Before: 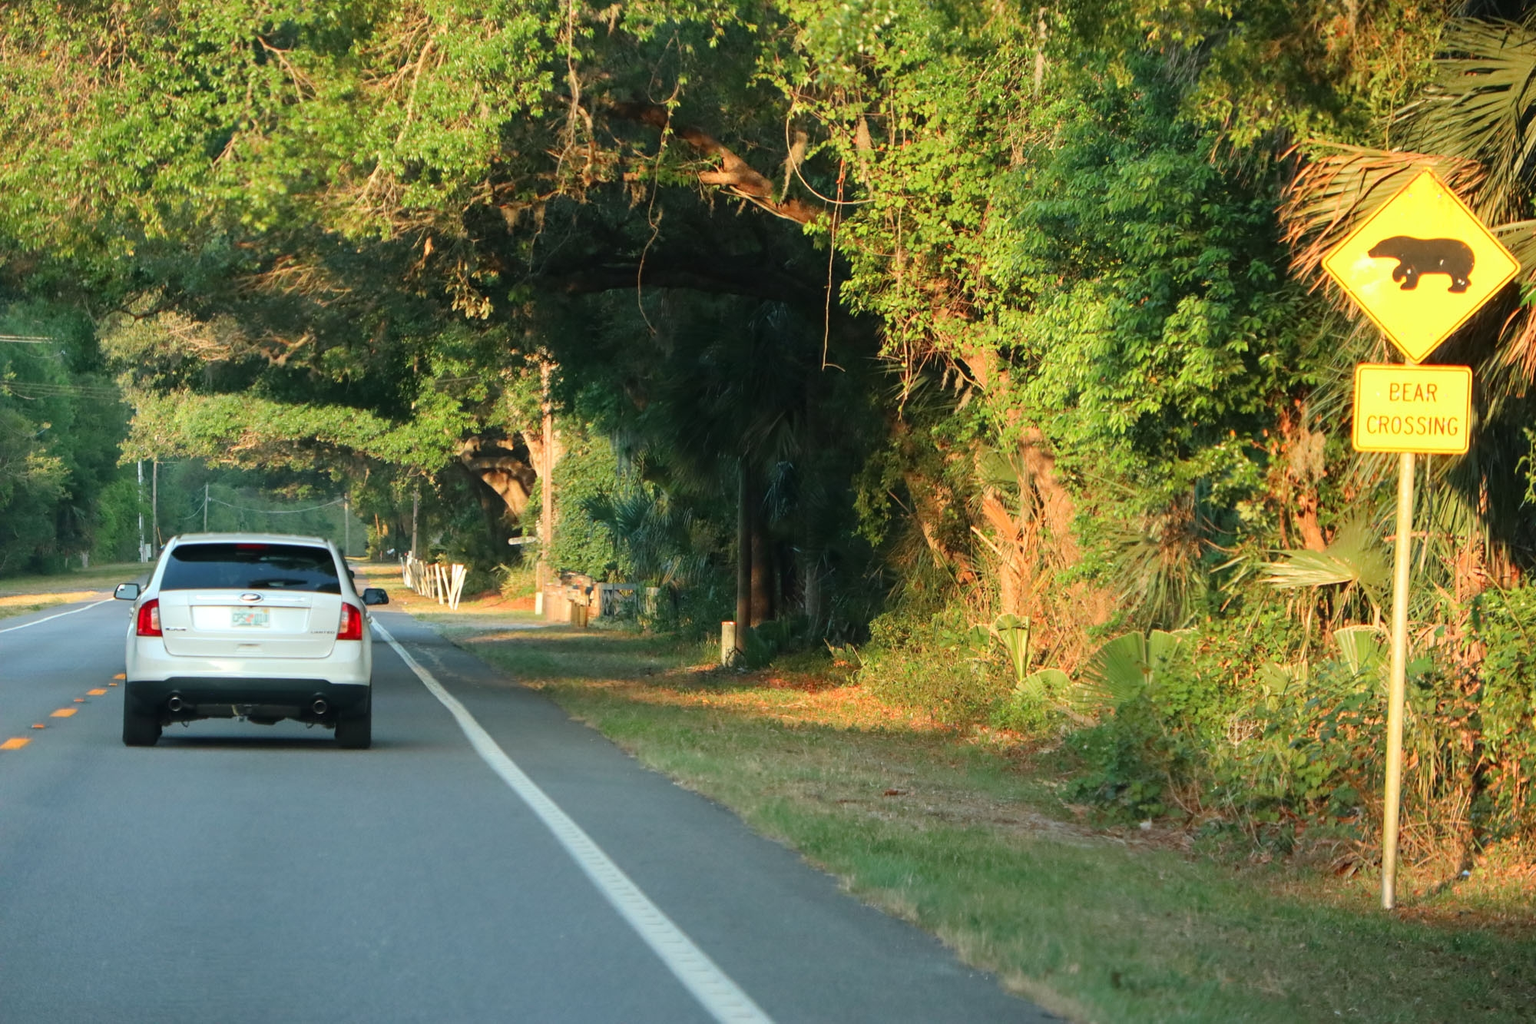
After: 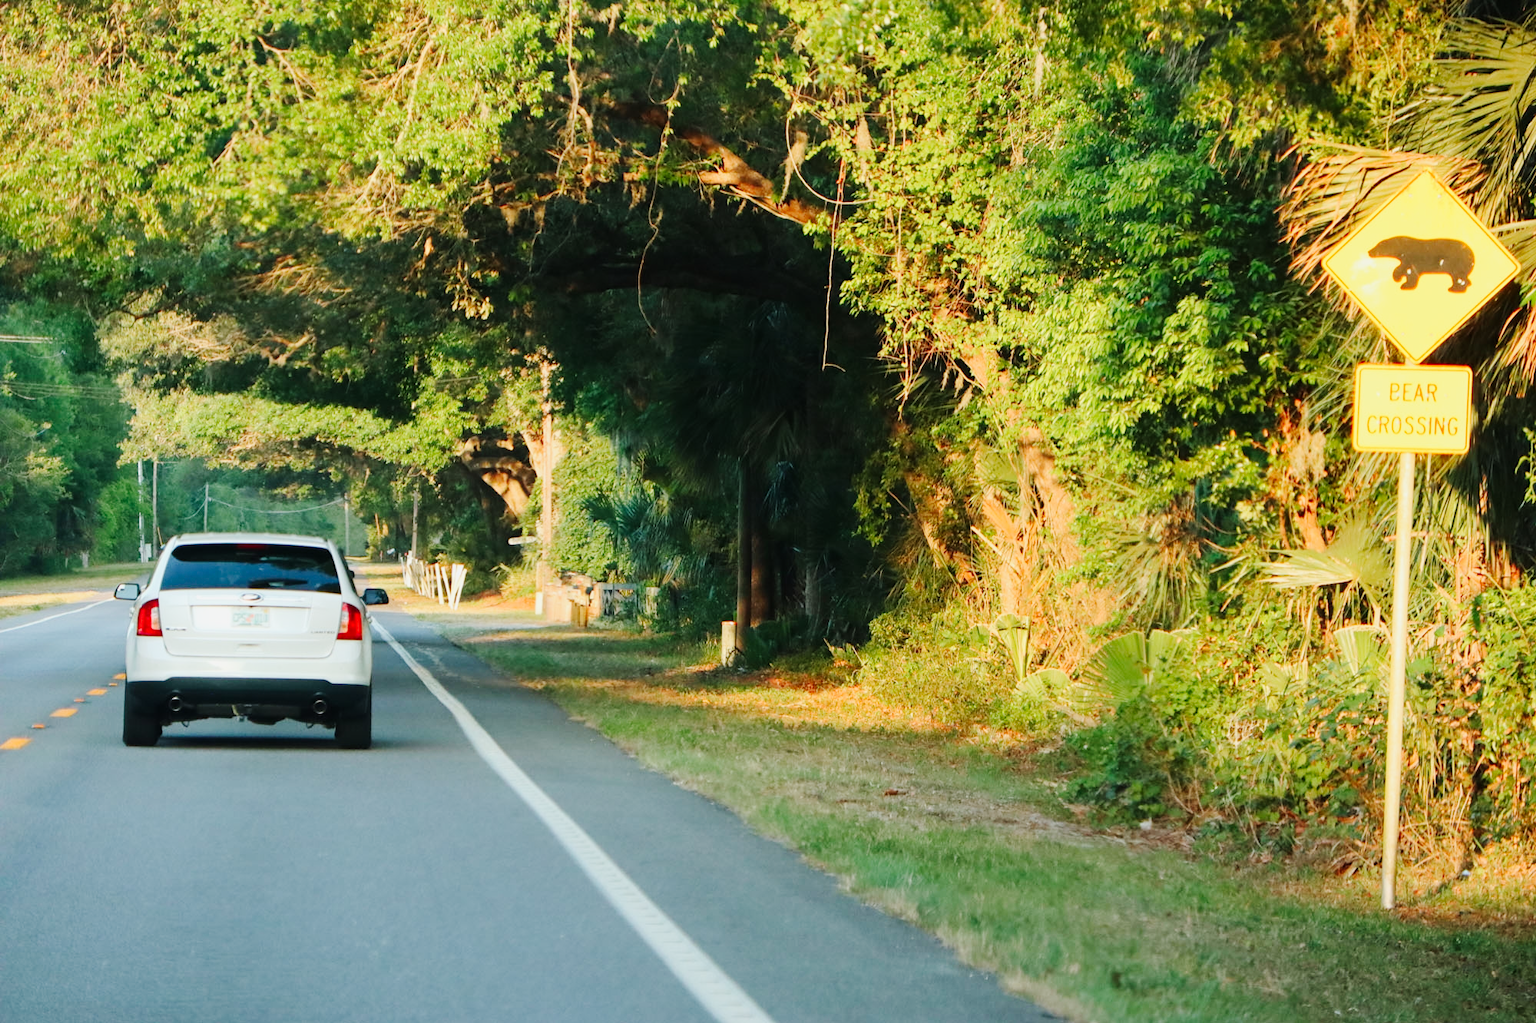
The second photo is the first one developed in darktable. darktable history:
tone curve: curves: ch0 [(0, 0) (0.11, 0.081) (0.256, 0.259) (0.398, 0.475) (0.498, 0.611) (0.65, 0.757) (0.835, 0.883) (1, 0.961)]; ch1 [(0, 0) (0.346, 0.307) (0.408, 0.369) (0.453, 0.457) (0.482, 0.479) (0.502, 0.498) (0.521, 0.51) (0.553, 0.554) (0.618, 0.65) (0.693, 0.727) (1, 1)]; ch2 [(0, 0) (0.366, 0.337) (0.434, 0.46) (0.485, 0.494) (0.5, 0.494) (0.511, 0.508) (0.537, 0.55) (0.579, 0.599) (0.621, 0.693) (1, 1)], preserve colors none
sharpen: radius 2.851, amount 0.883, threshold 47.449
